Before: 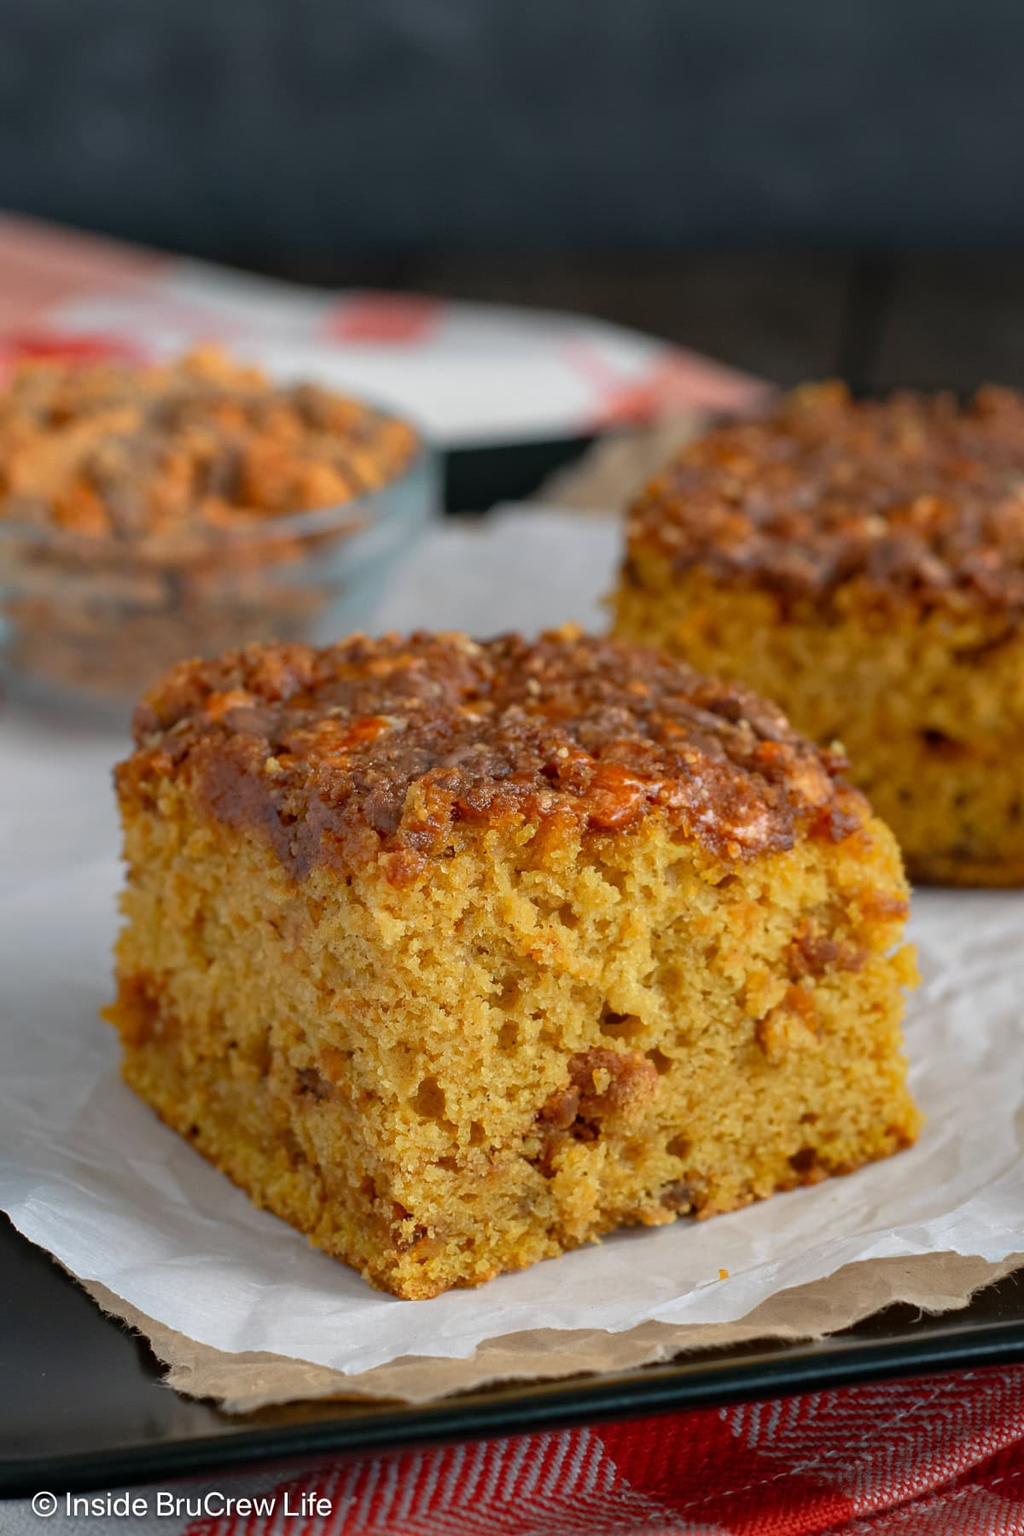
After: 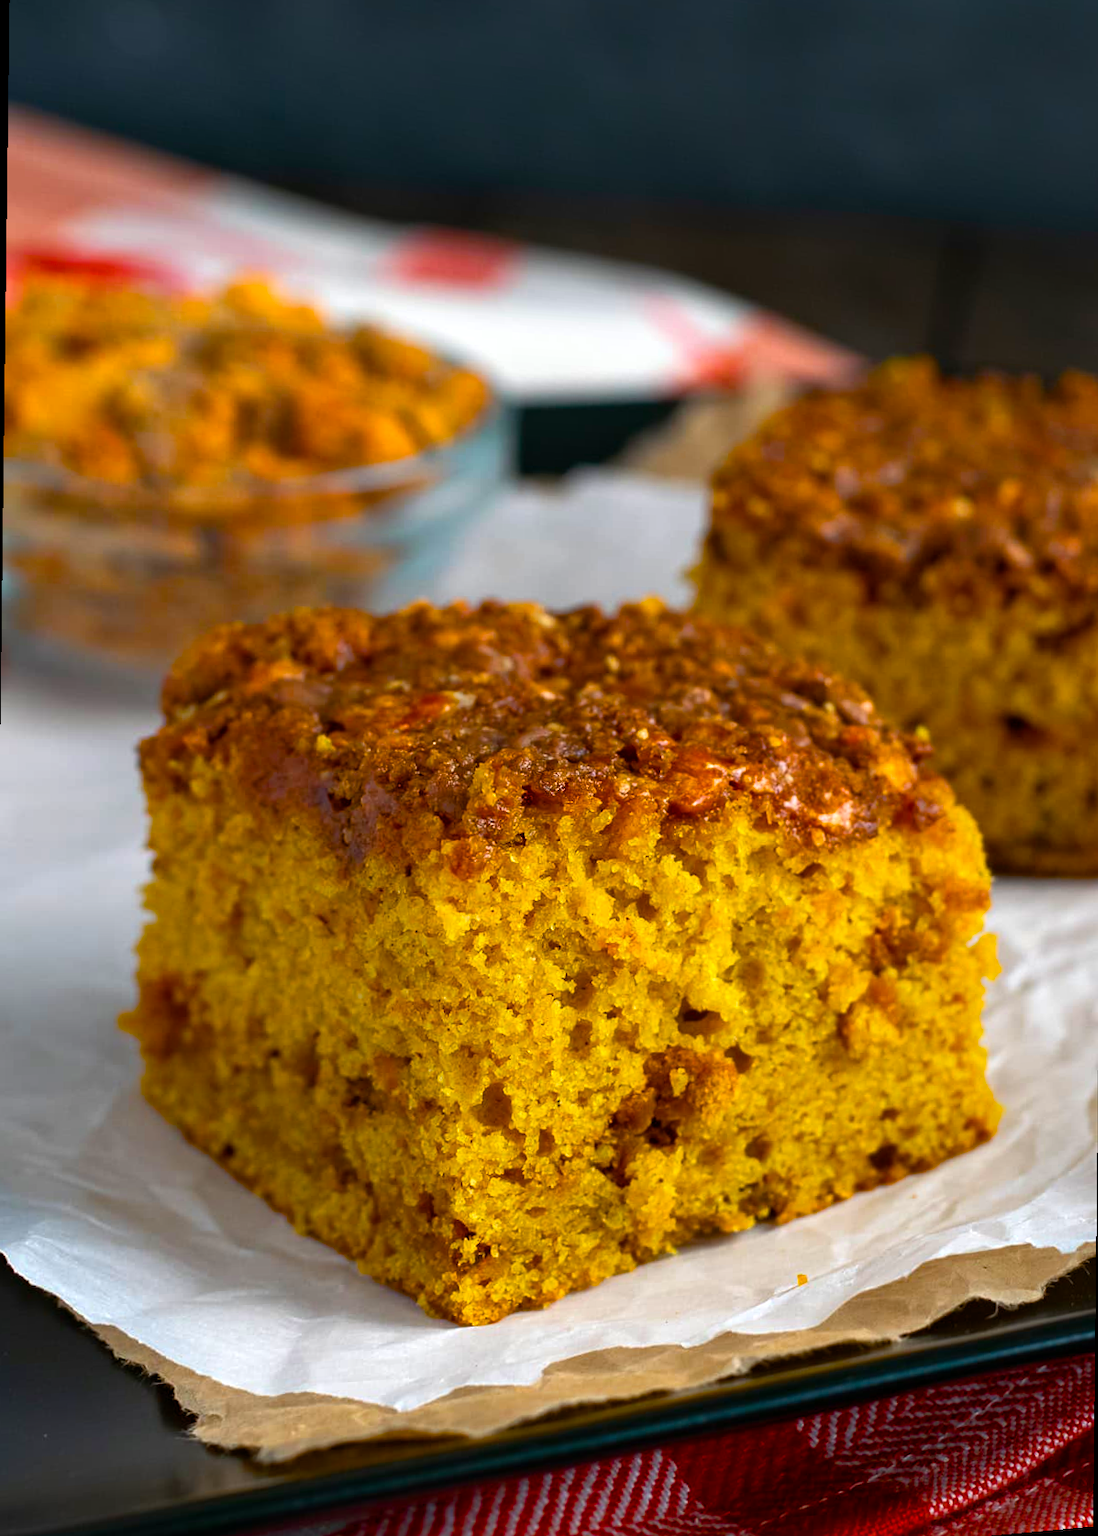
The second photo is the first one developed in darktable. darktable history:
rotate and perspective: rotation 0.679°, lens shift (horizontal) 0.136, crop left 0.009, crop right 0.991, crop top 0.078, crop bottom 0.95
color balance rgb: linear chroma grading › global chroma 9%, perceptual saturation grading › global saturation 36%, perceptual saturation grading › shadows 35%, perceptual brilliance grading › global brilliance 15%, perceptual brilliance grading › shadows -35%, global vibrance 15%
